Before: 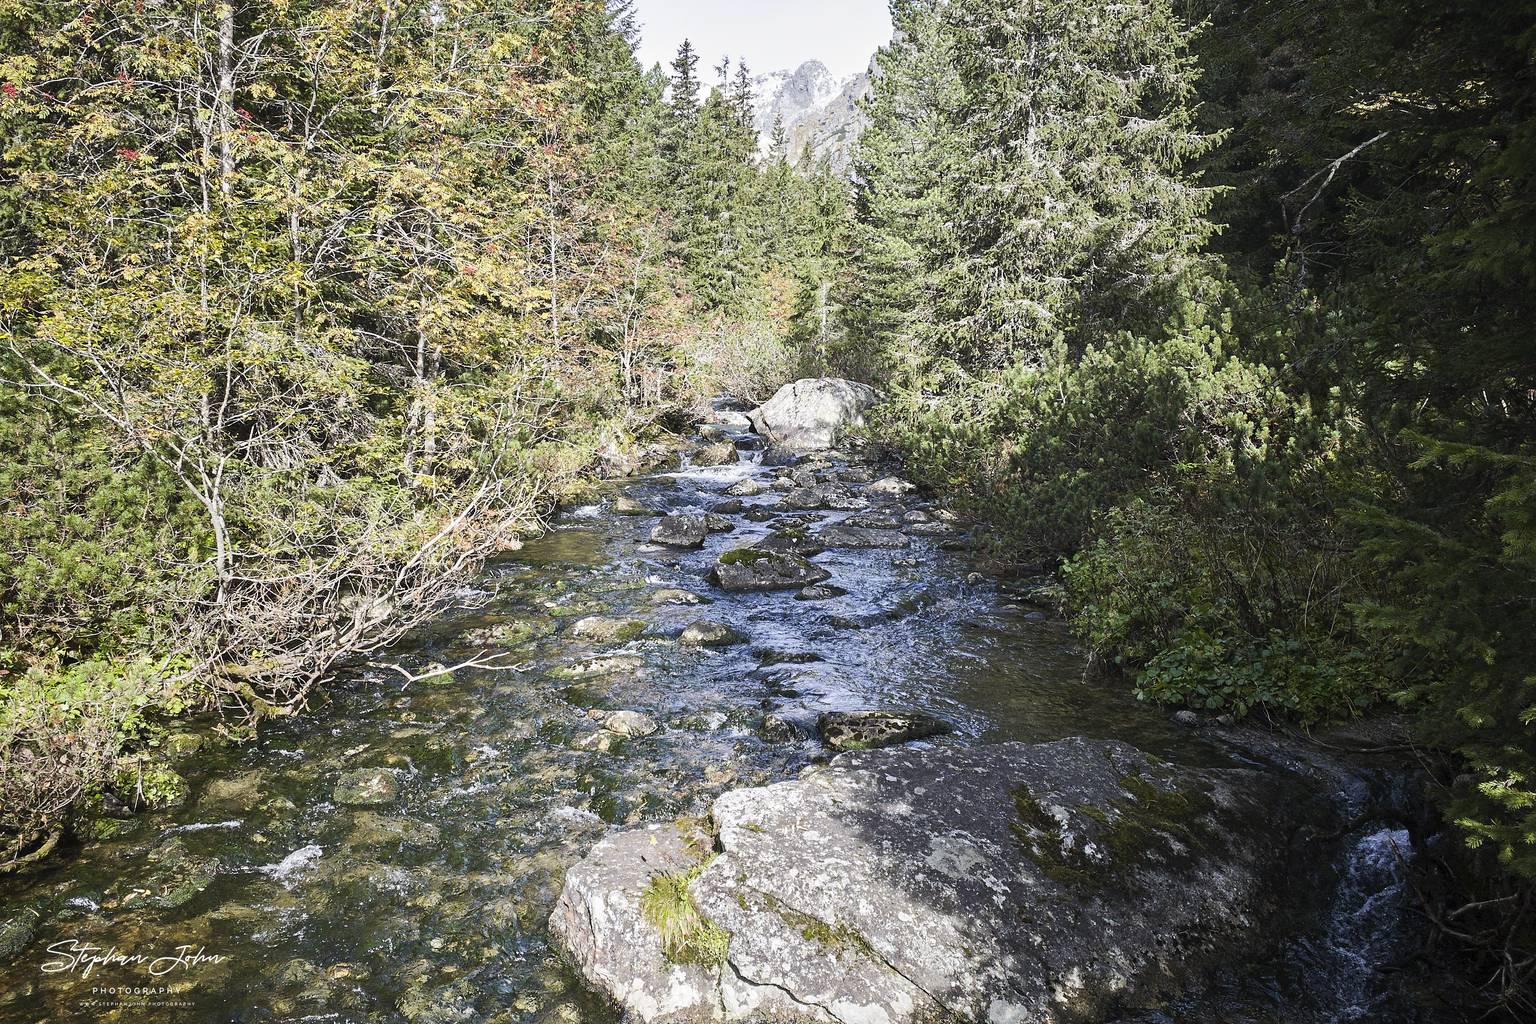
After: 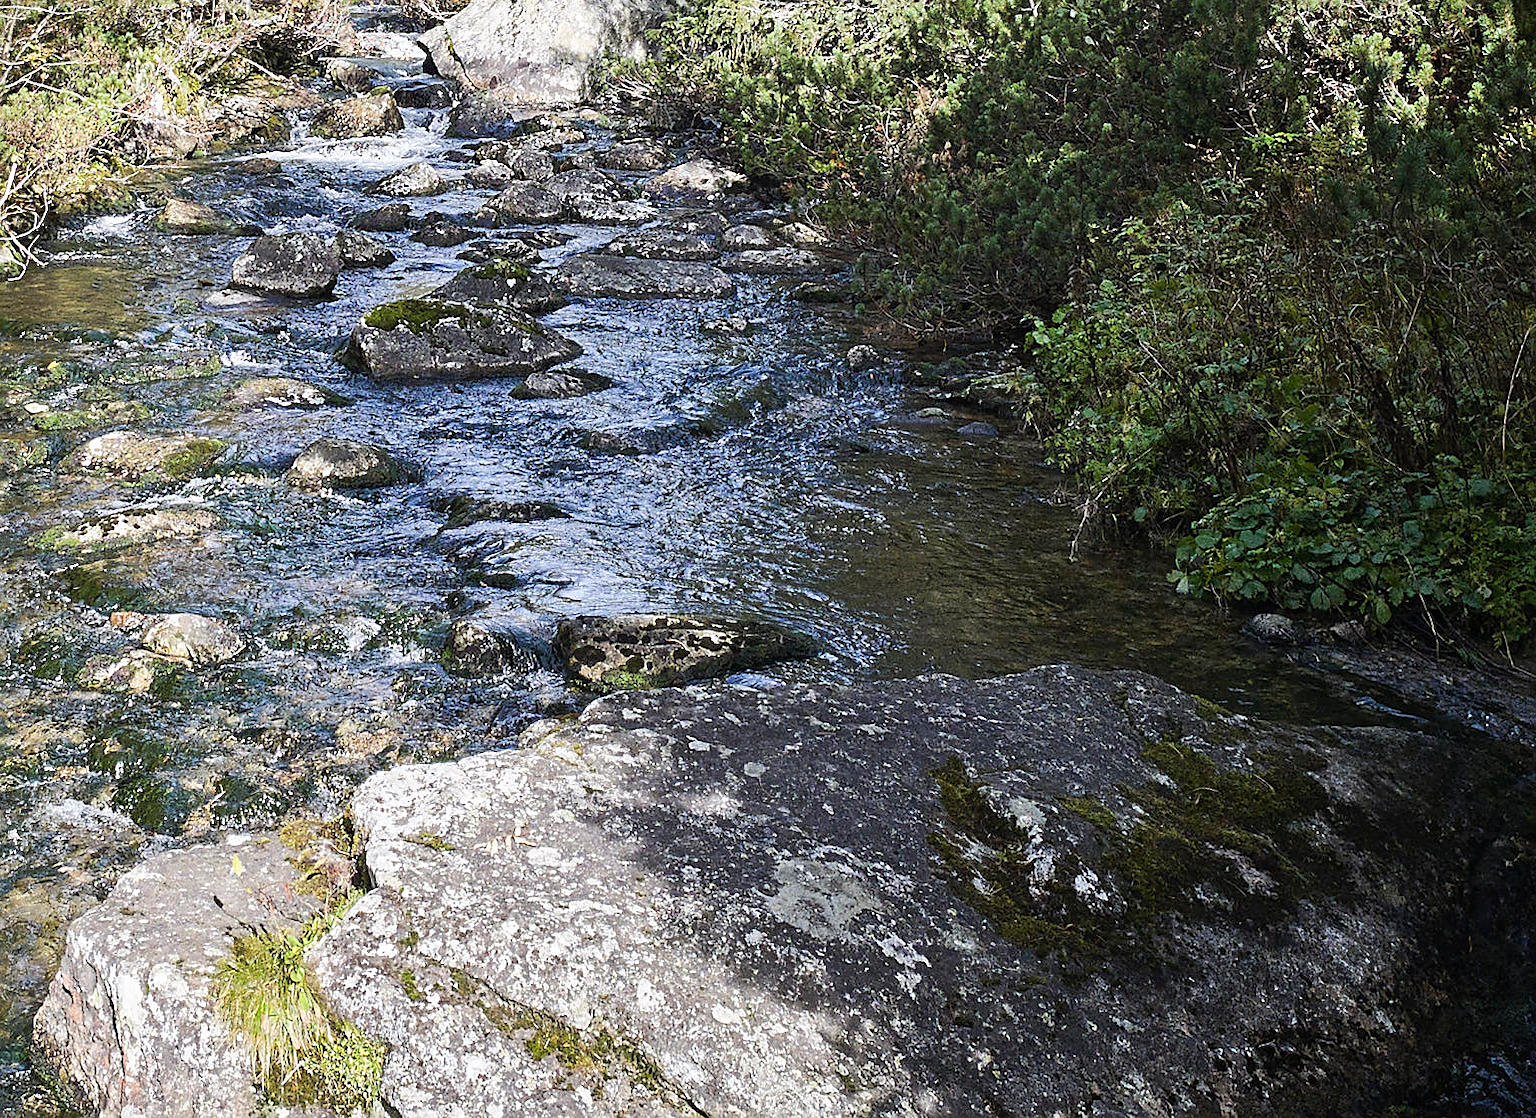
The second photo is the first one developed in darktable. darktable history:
crop: left 34.617%, top 38.579%, right 13.895%, bottom 5.207%
sharpen: radius 1.85, amount 0.39, threshold 1.338
